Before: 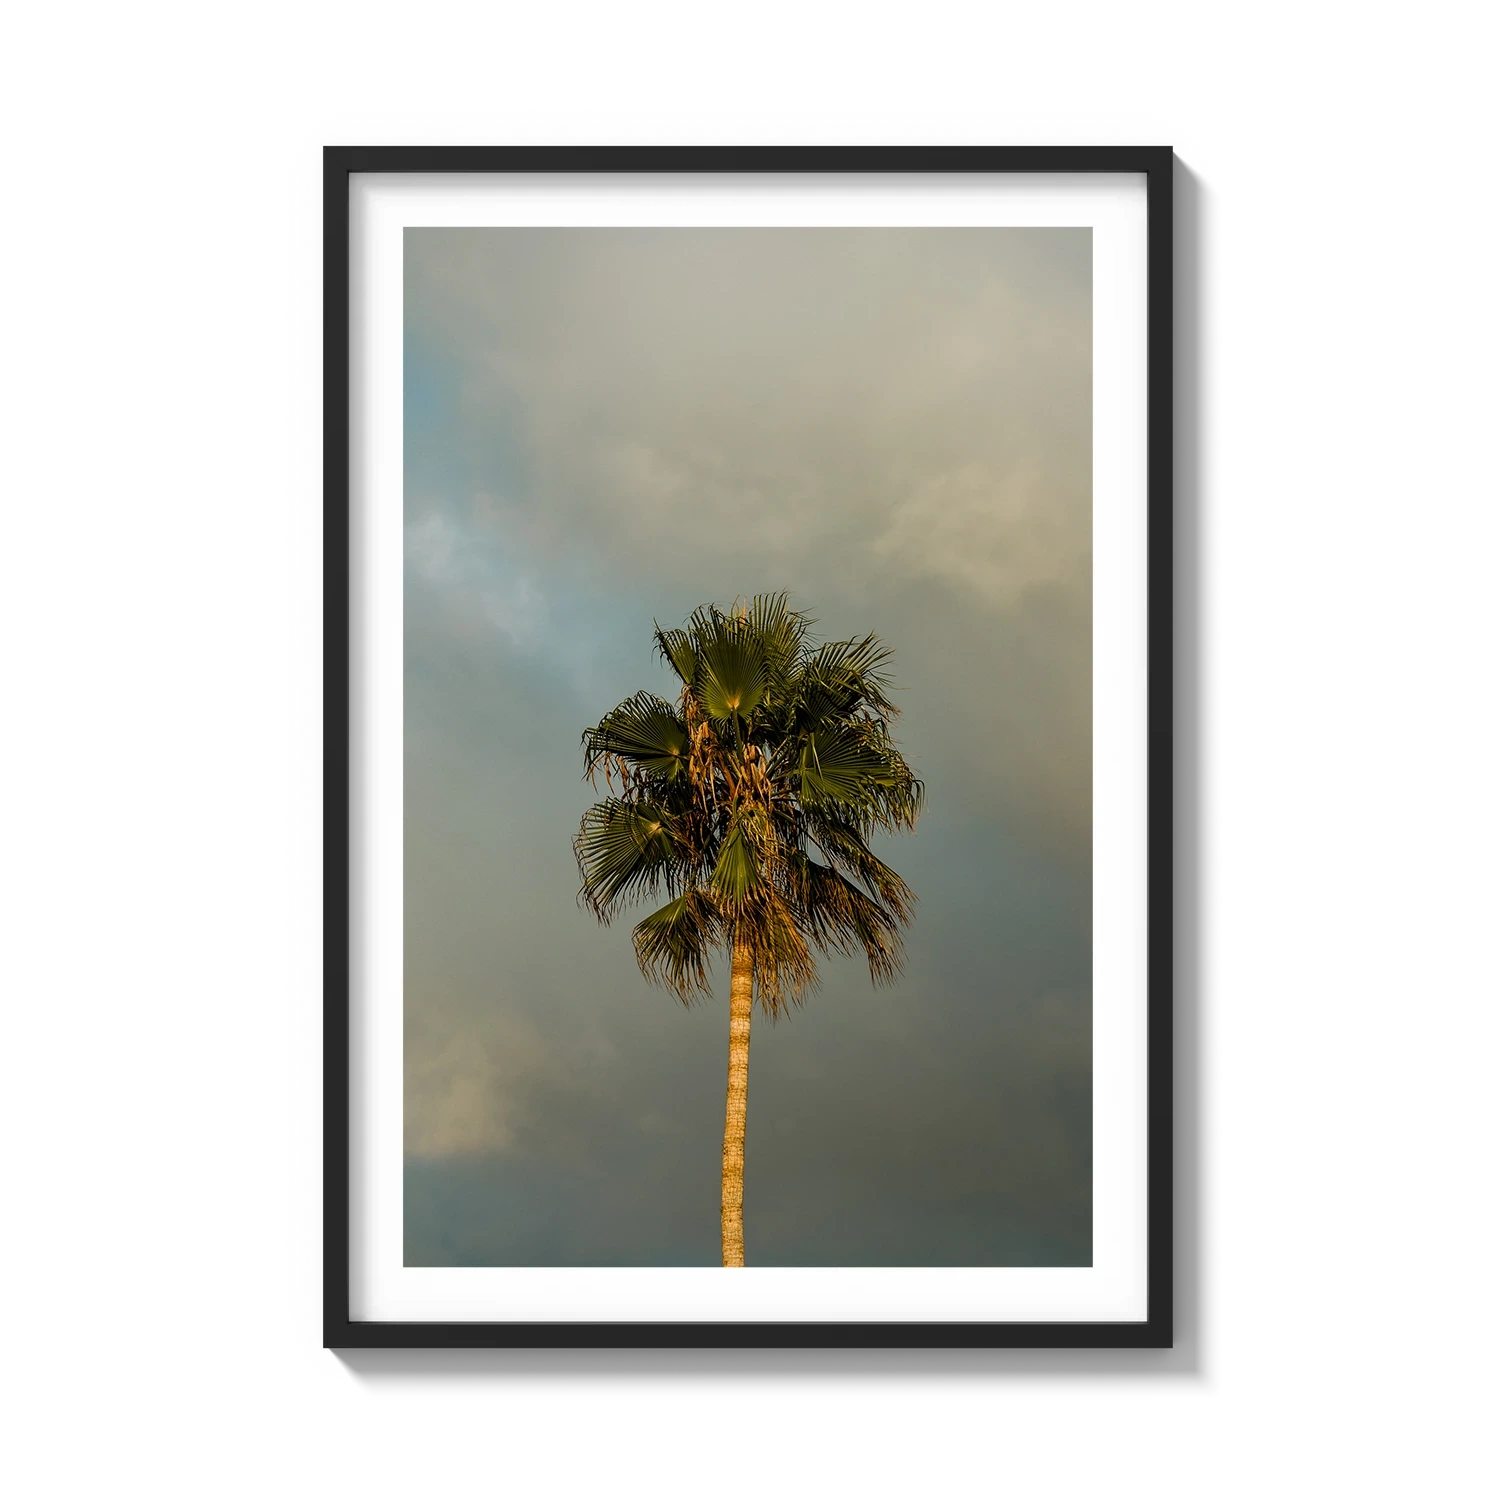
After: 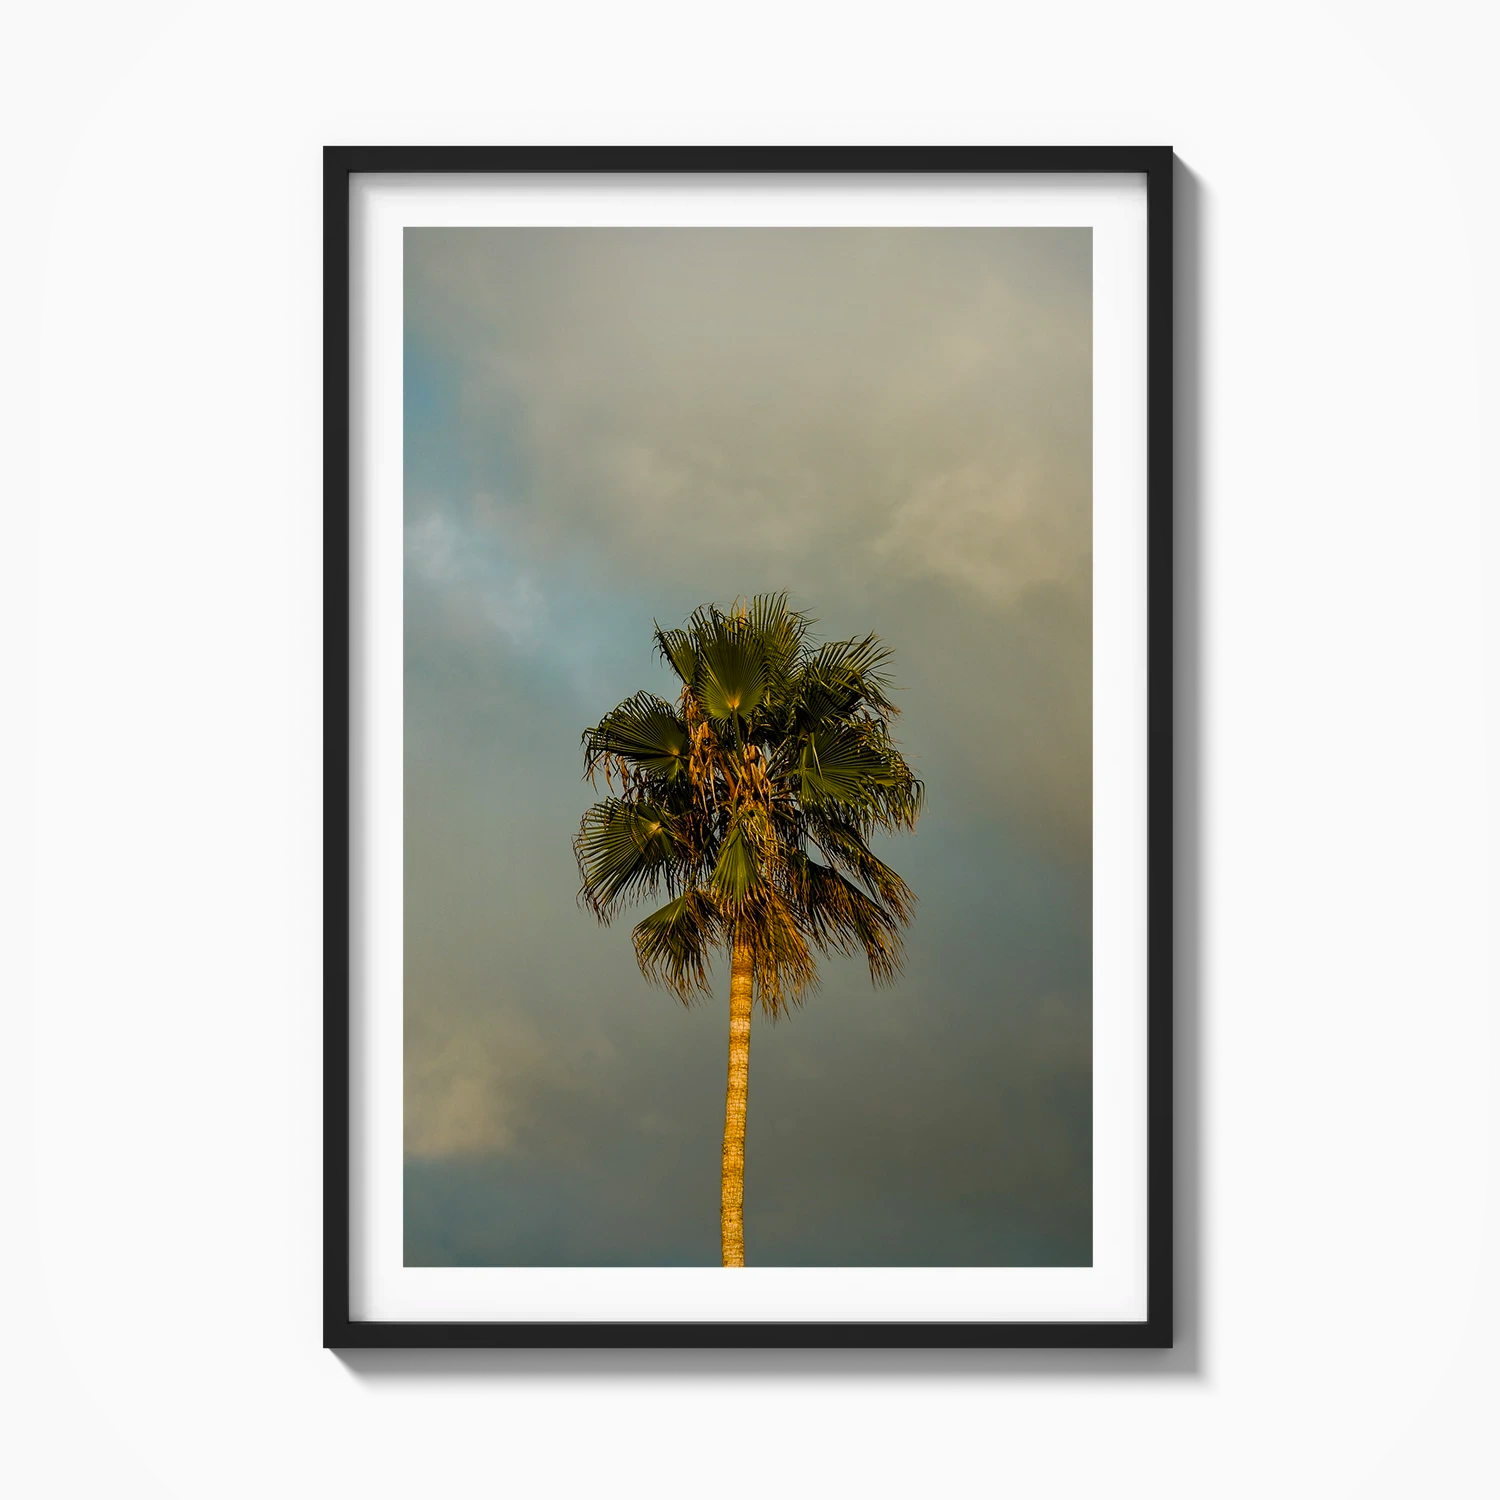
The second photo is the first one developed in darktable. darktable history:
shadows and highlights: shadows 35, highlights -35, soften with gaussian
tone equalizer: on, module defaults
color balance rgb: linear chroma grading › shadows -8%, linear chroma grading › global chroma 10%, perceptual saturation grading › global saturation 2%, perceptual saturation grading › highlights -2%, perceptual saturation grading › mid-tones 4%, perceptual saturation grading › shadows 8%, perceptual brilliance grading › global brilliance 2%, perceptual brilliance grading › highlights -4%, global vibrance 16%, saturation formula JzAzBz (2021)
